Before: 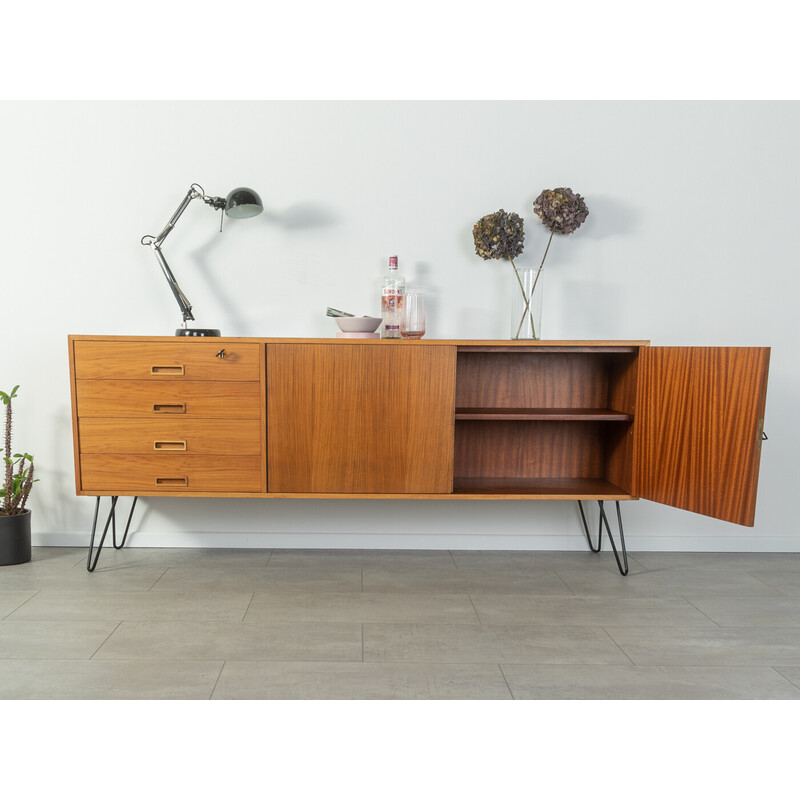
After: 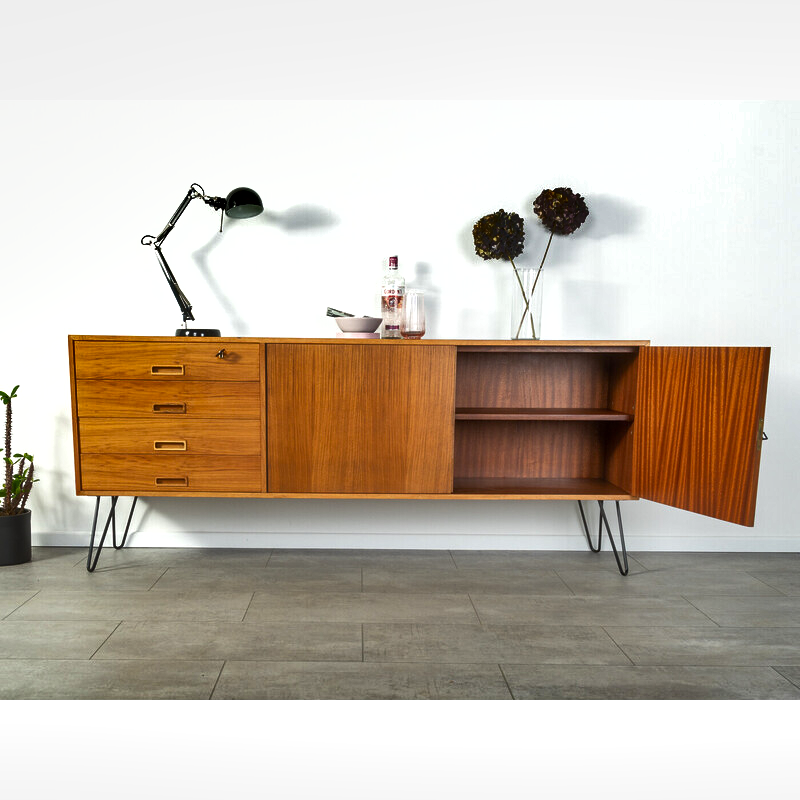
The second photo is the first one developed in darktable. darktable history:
exposure: black level correction 0.001, exposure 0.5 EV, compensate highlight preservation false
shadows and highlights: shadows 60.96, highlights -60.28, soften with gaussian
